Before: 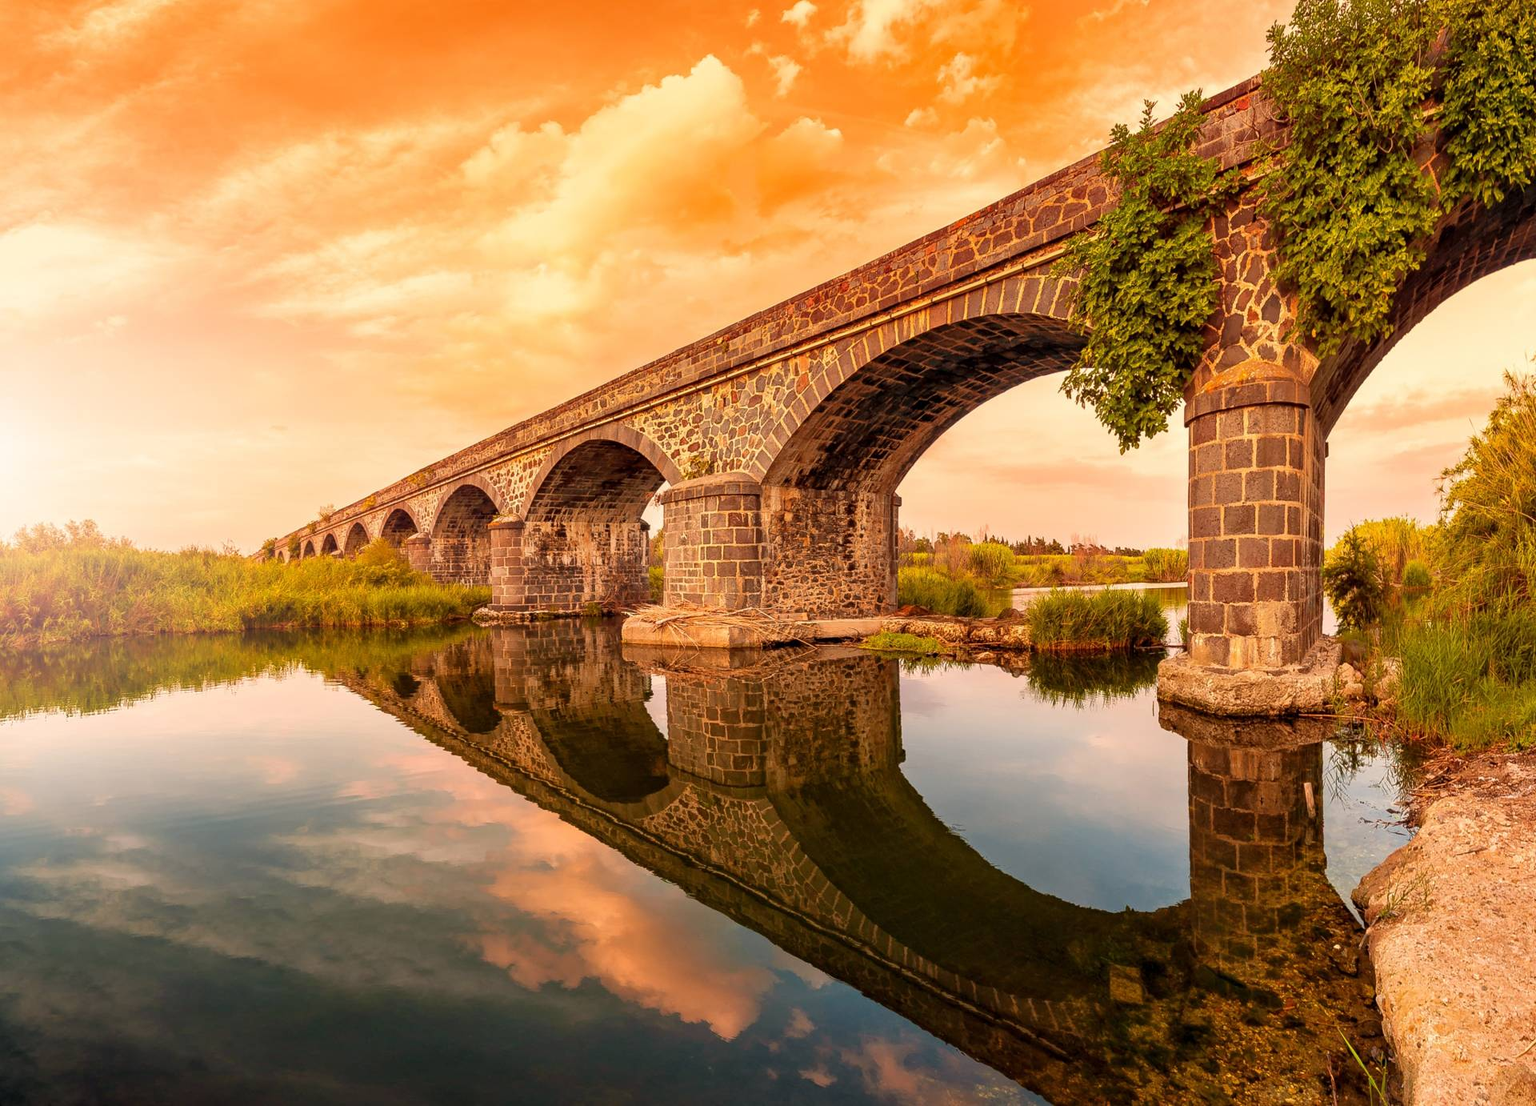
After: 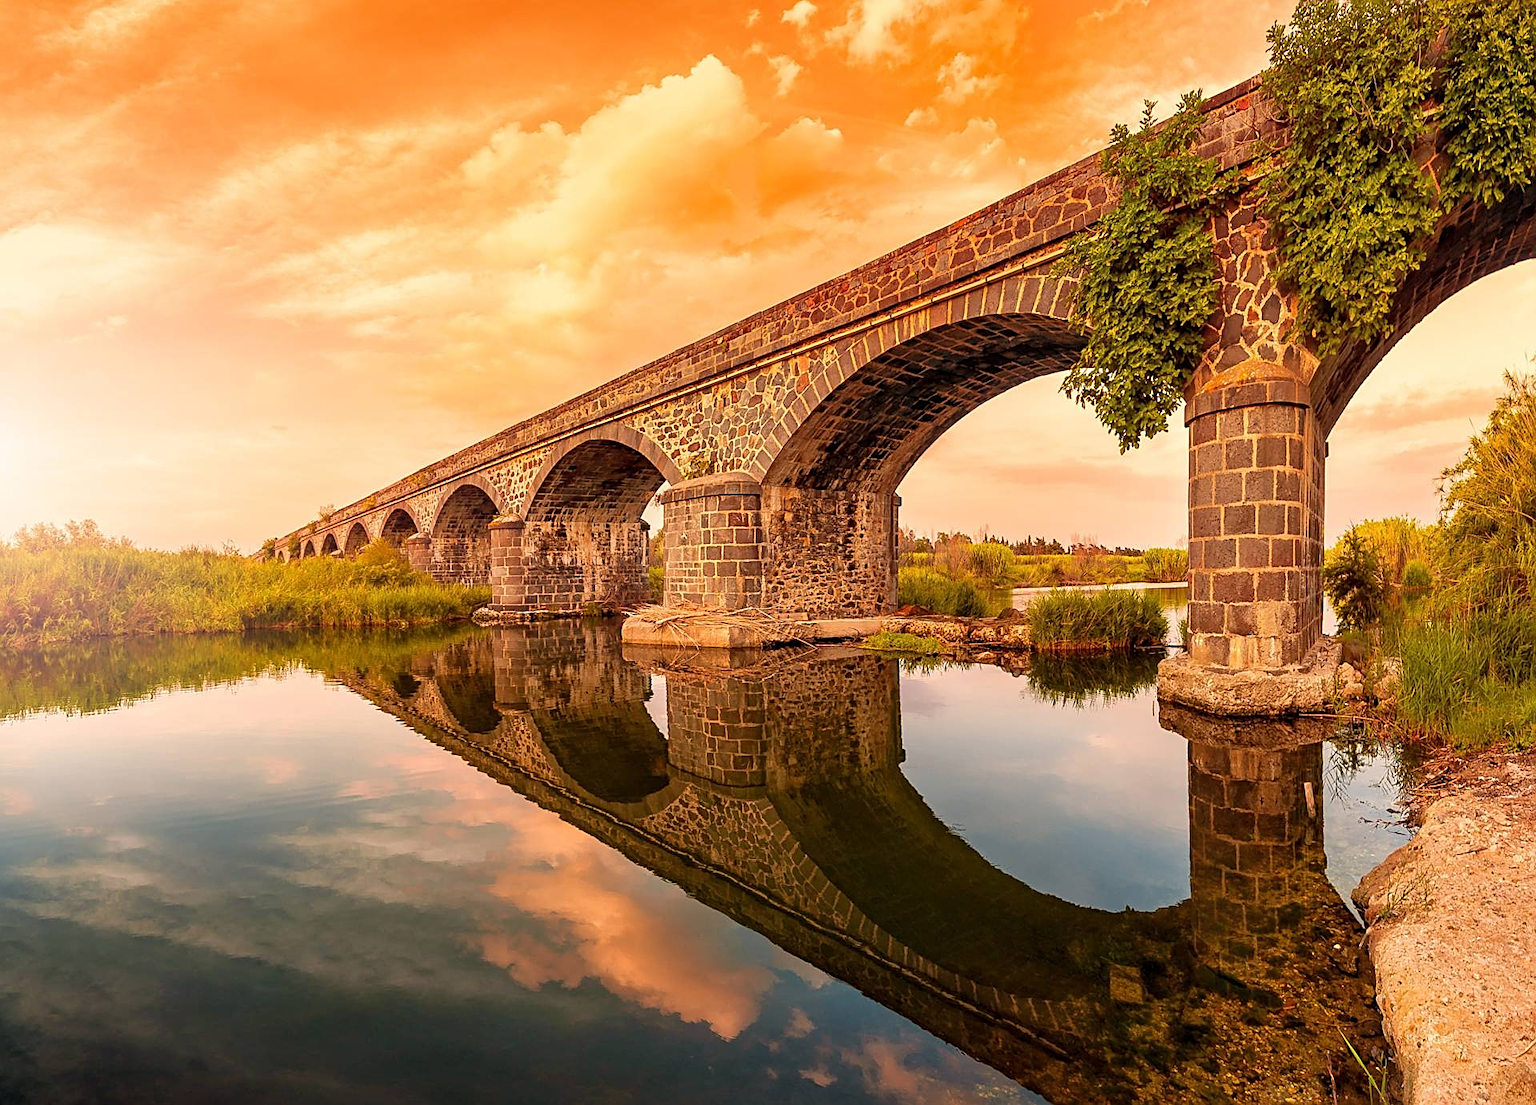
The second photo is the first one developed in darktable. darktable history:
sharpen: amount 0.599
